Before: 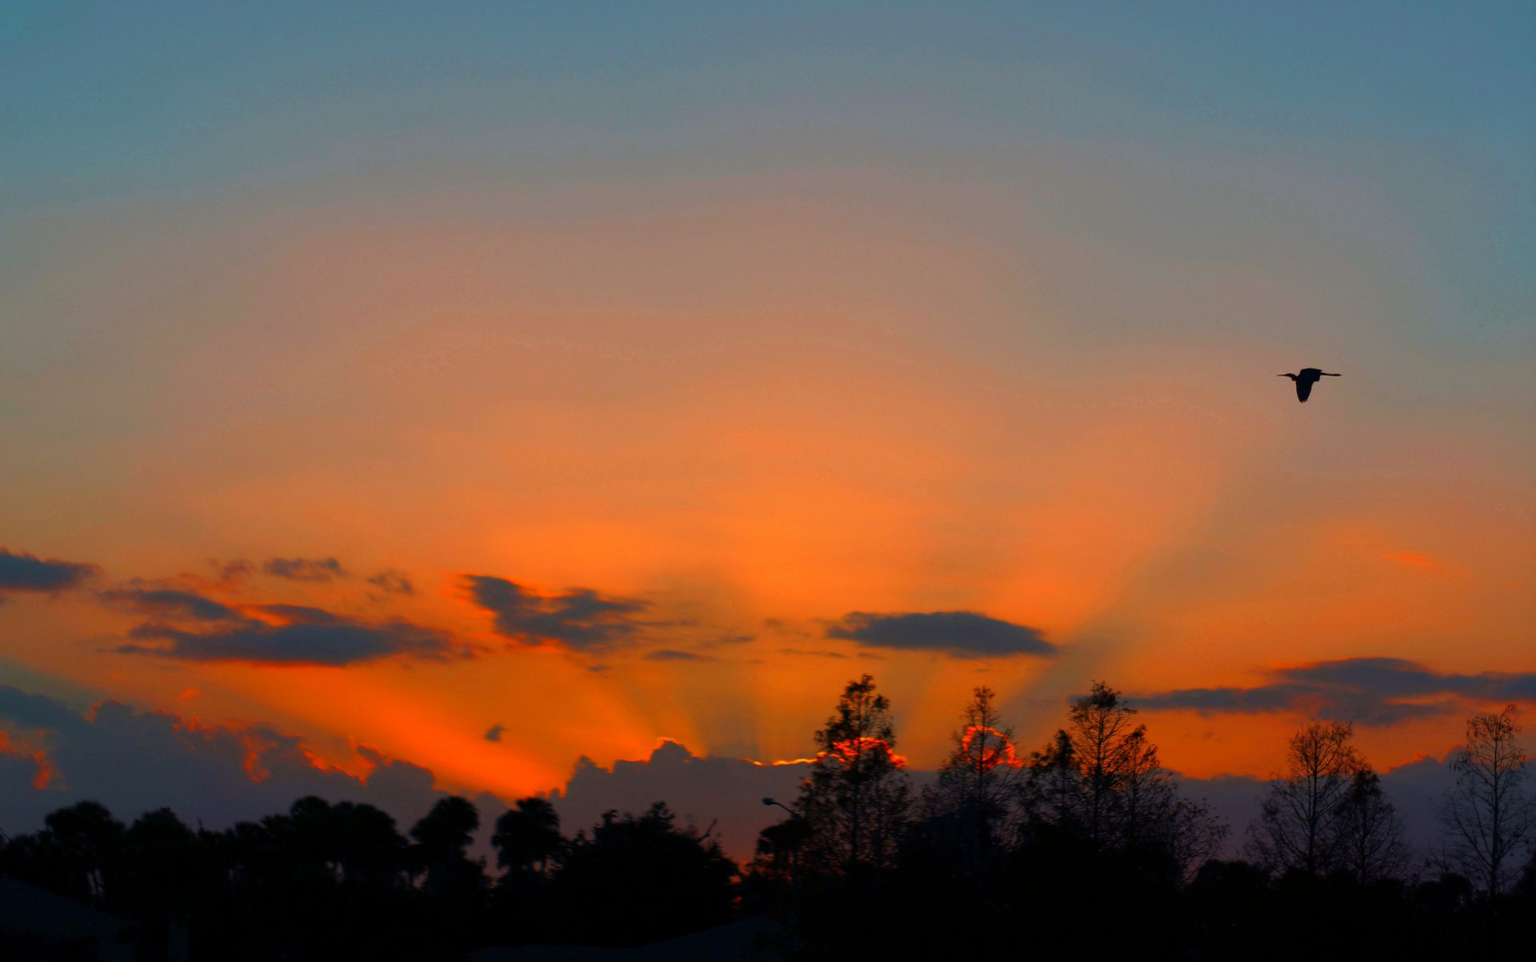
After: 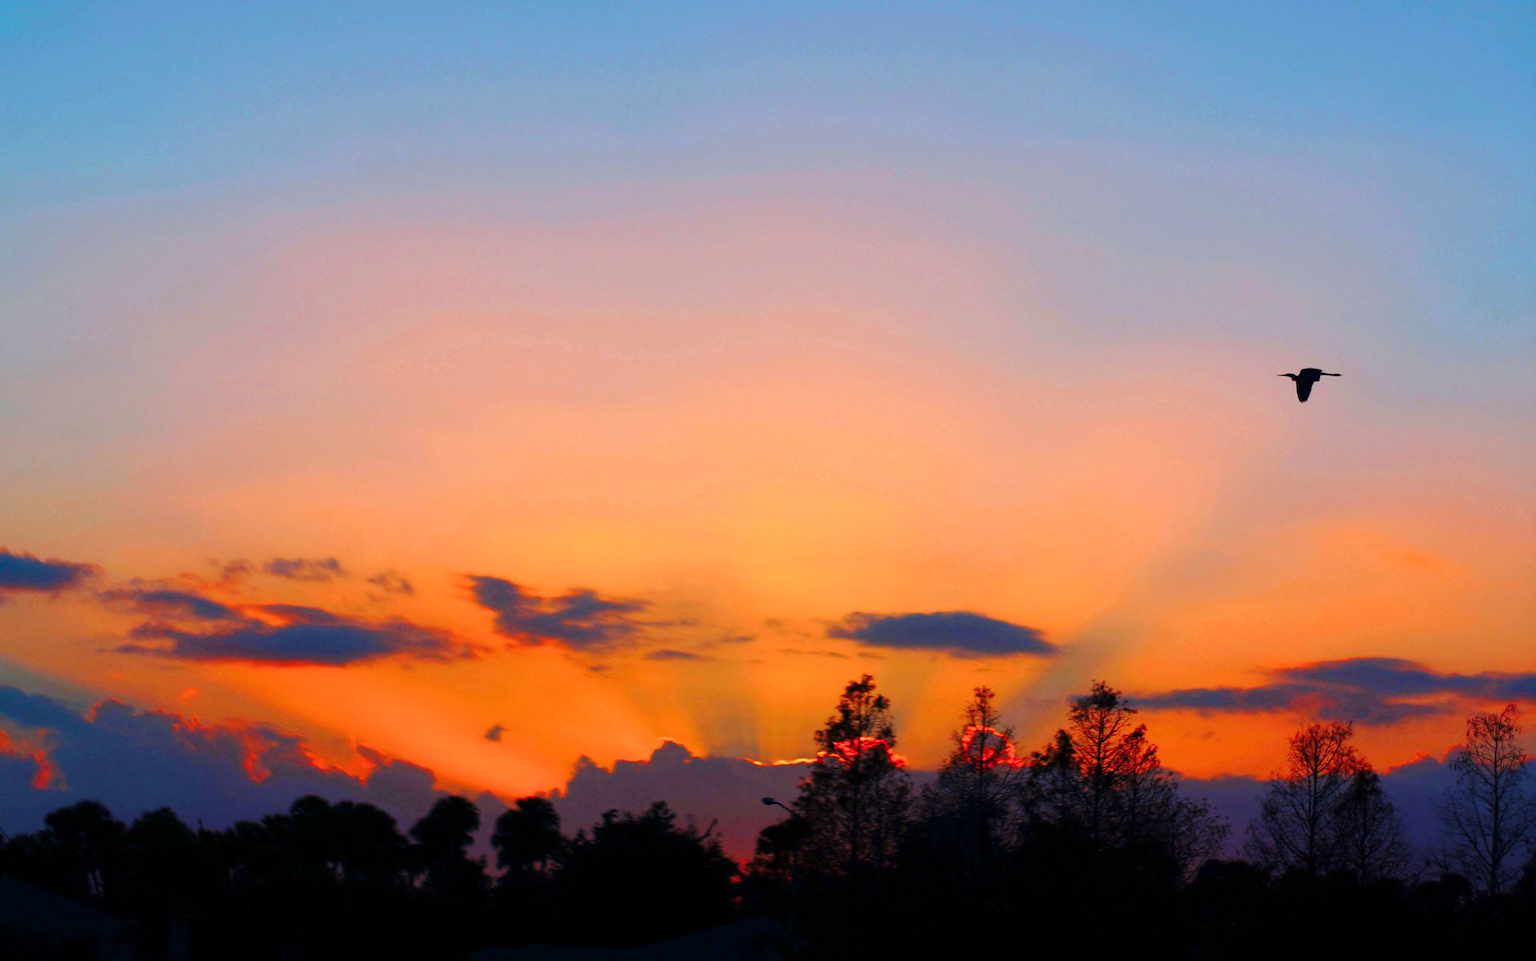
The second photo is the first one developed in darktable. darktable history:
base curve: curves: ch0 [(0, 0) (0.028, 0.03) (0.121, 0.232) (0.46, 0.748) (0.859, 0.968) (1, 1)], exposure shift 0.01, preserve colors none
color calibration: output R [1.003, 0.027, -0.041, 0], output G [-0.018, 1.043, -0.038, 0], output B [0.071, -0.086, 1.017, 0], gray › normalize channels true, illuminant custom, x 0.373, y 0.388, temperature 4271.12 K, gamut compression 0.017
